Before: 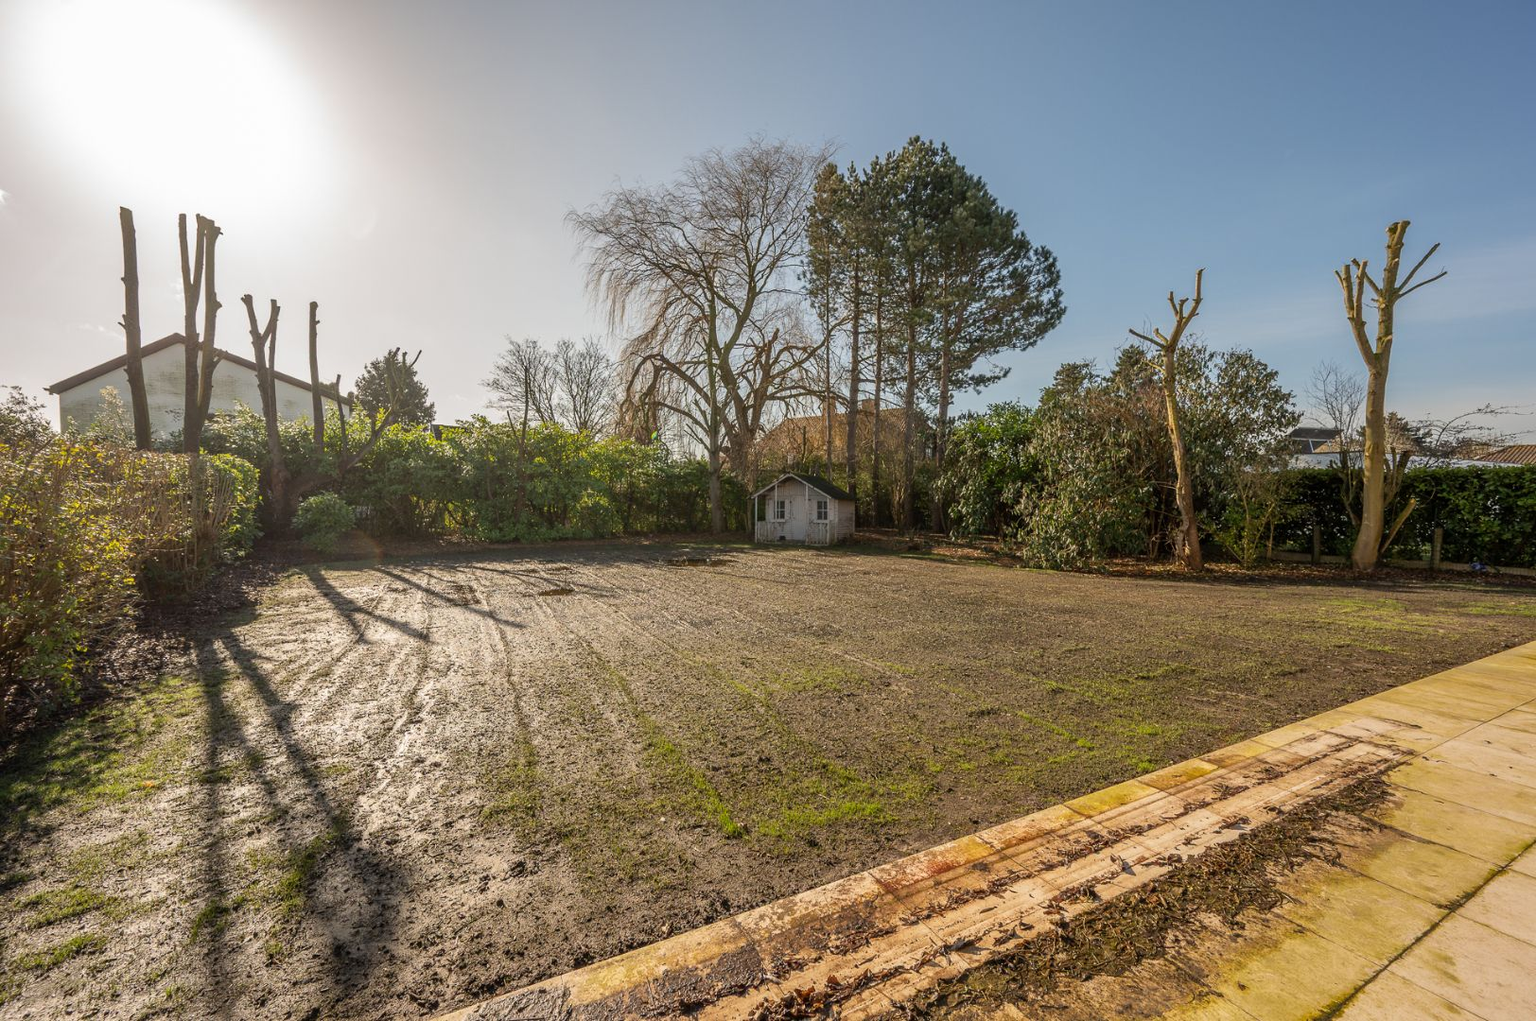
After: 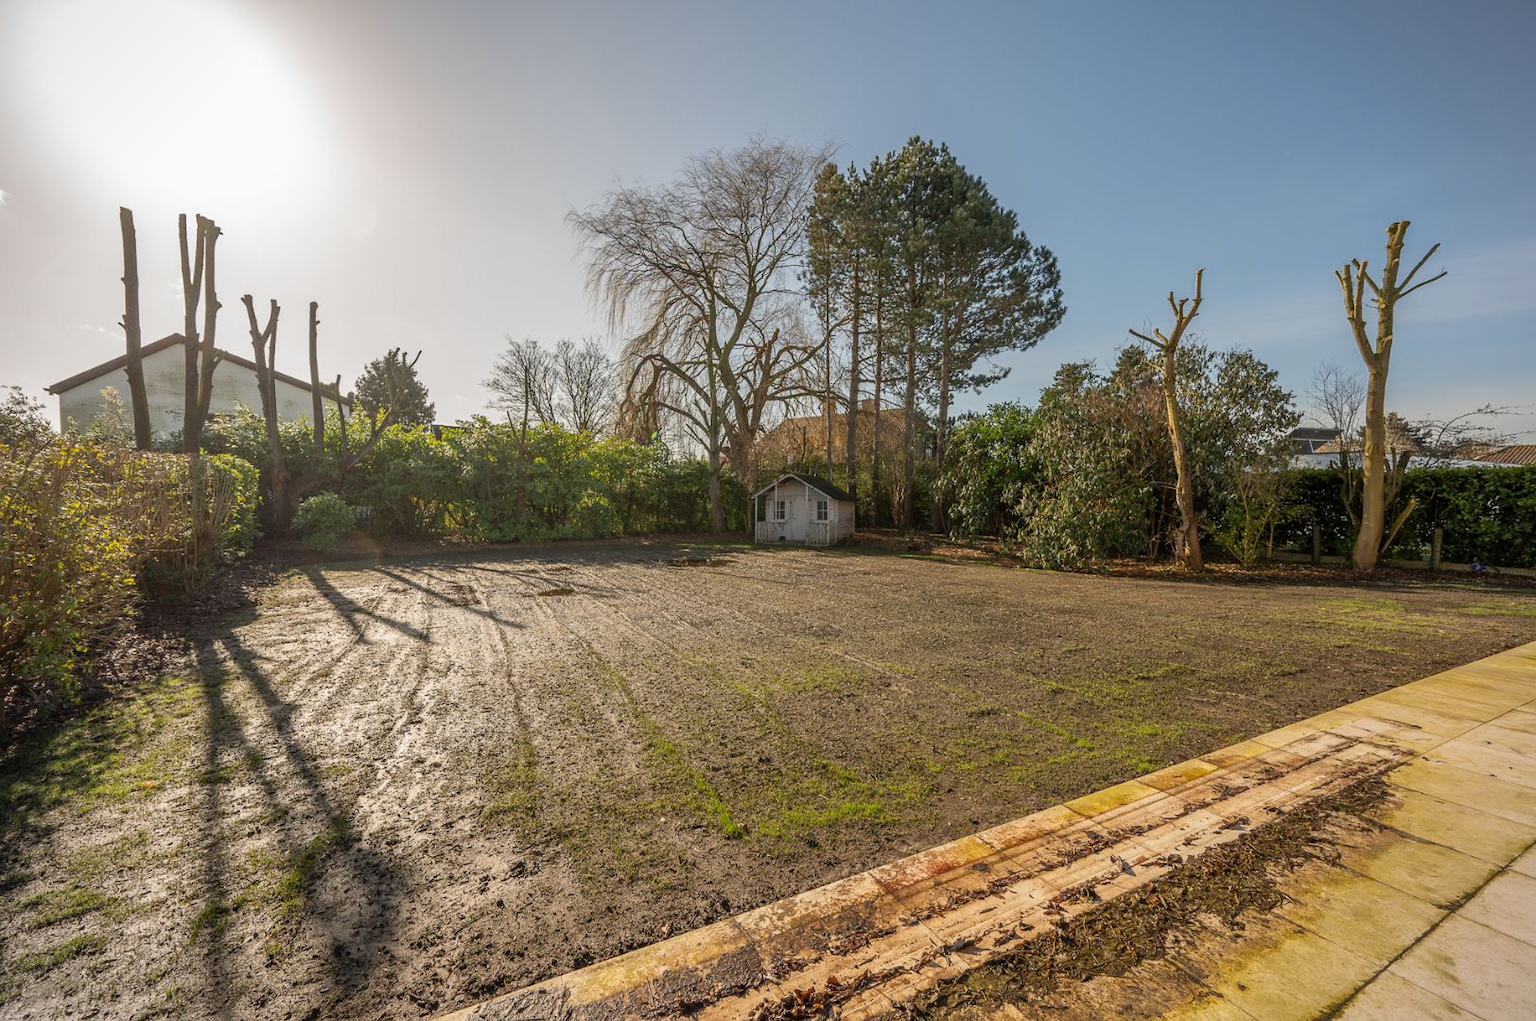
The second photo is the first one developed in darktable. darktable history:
tone equalizer: -7 EV 0.211 EV, -6 EV 0.093 EV, -5 EV 0.092 EV, -4 EV 0.079 EV, -2 EV -0.035 EV, -1 EV -0.041 EV, +0 EV -0.037 EV, mask exposure compensation -0.505 EV
vignetting: fall-off start 97.13%, brightness -0.285, width/height ratio 1.184
